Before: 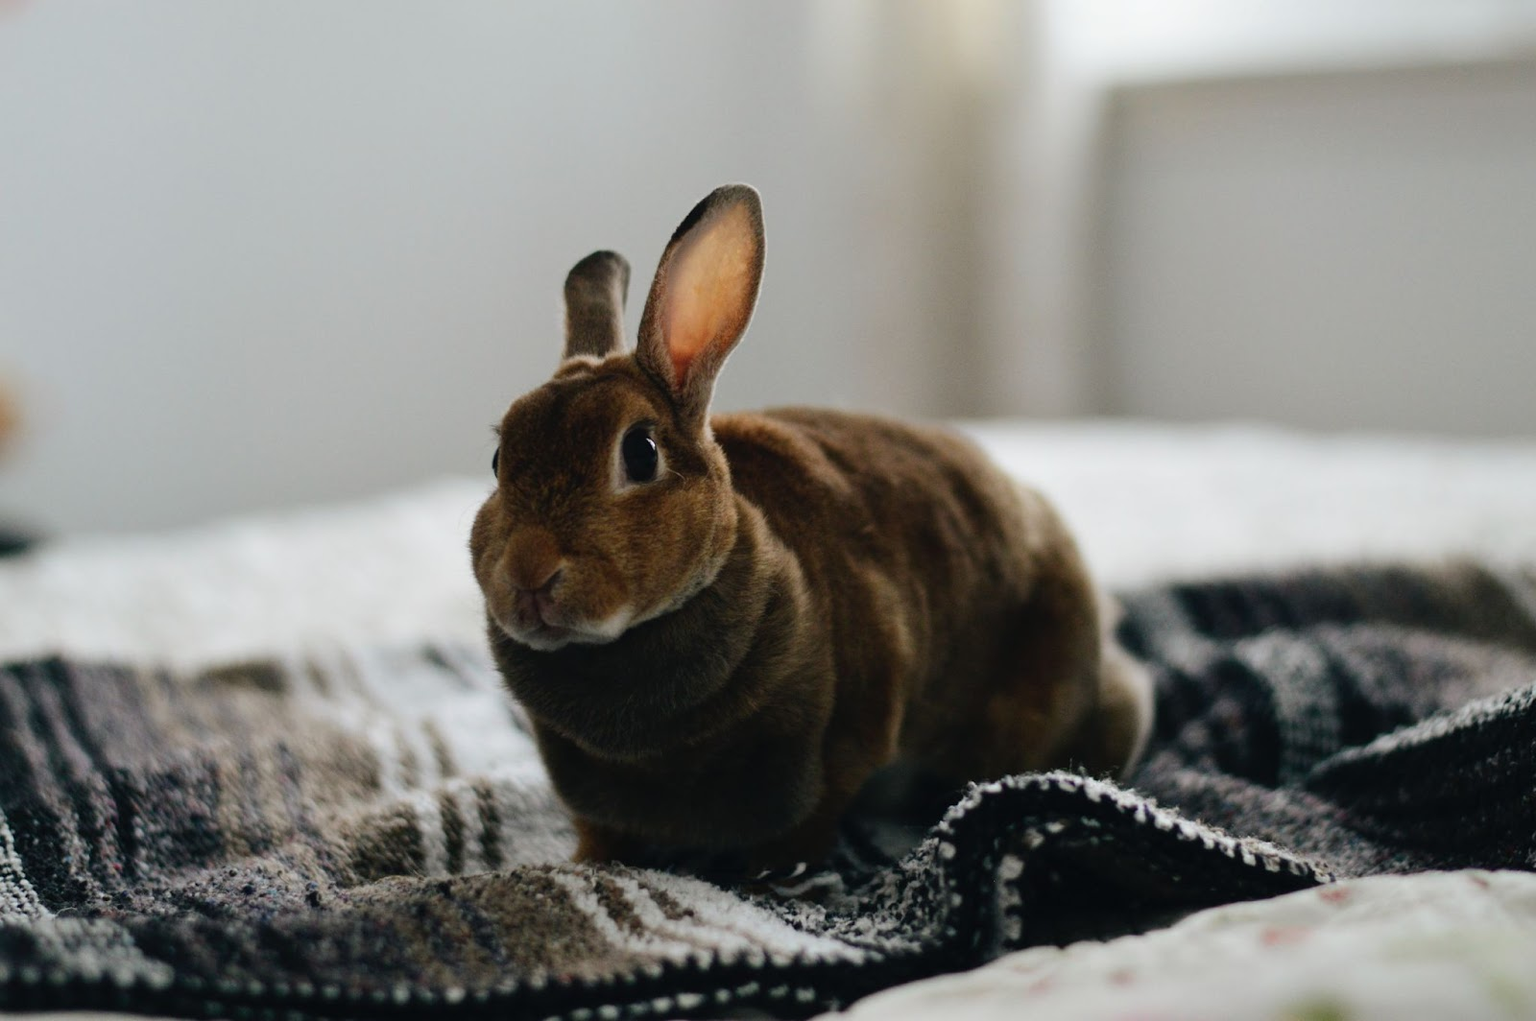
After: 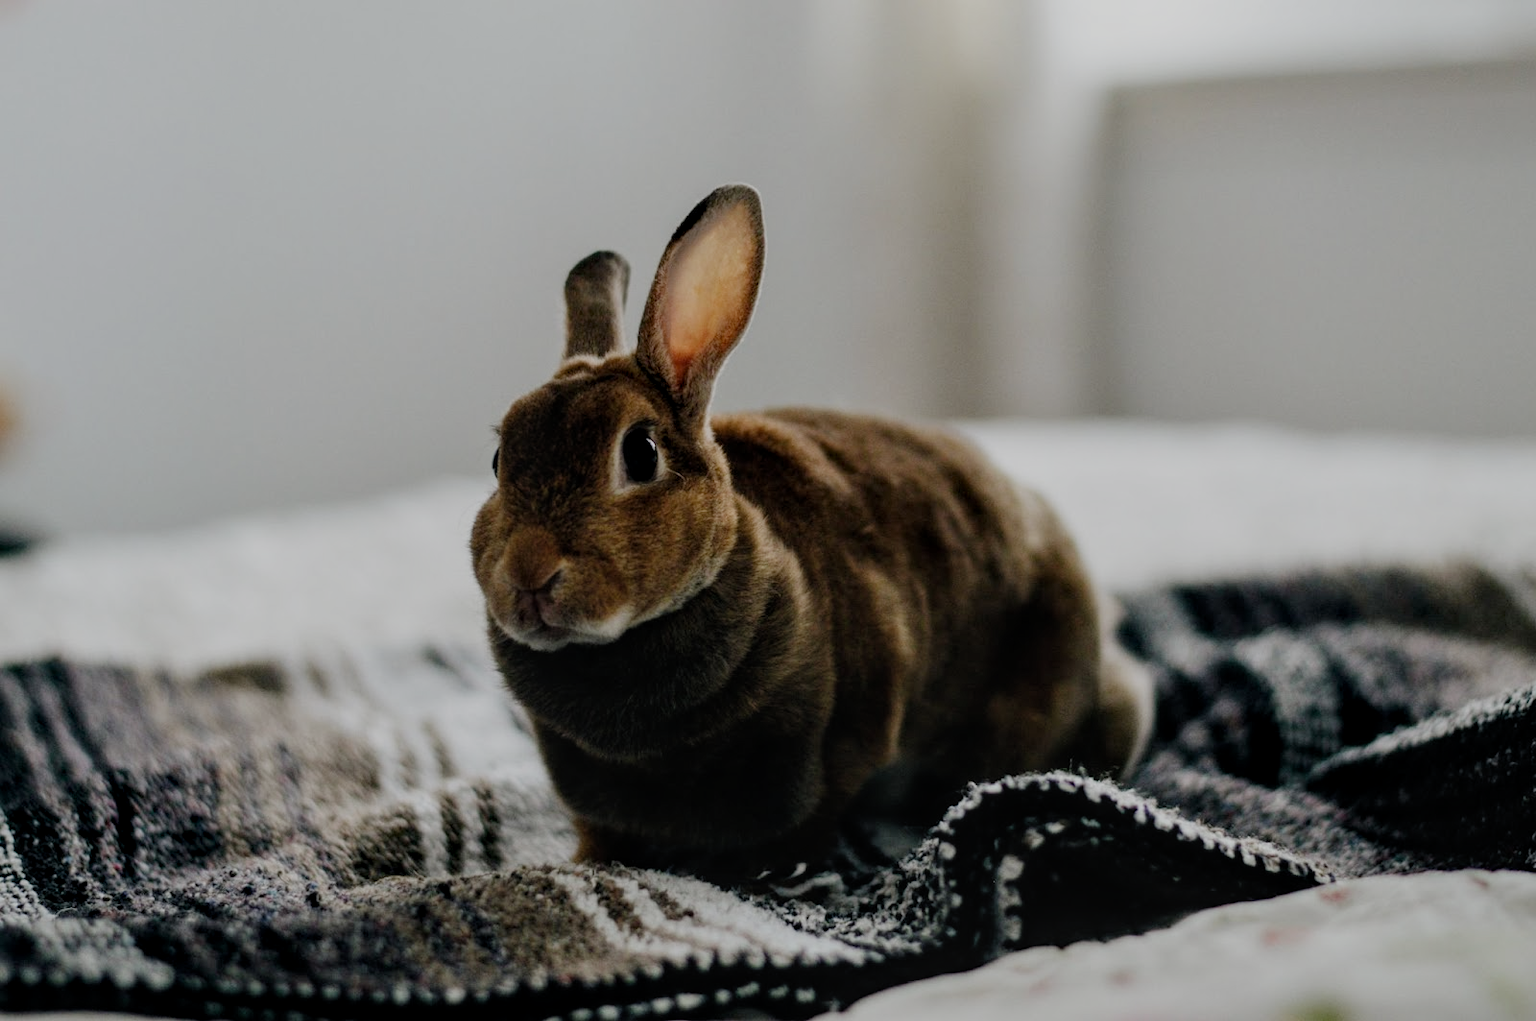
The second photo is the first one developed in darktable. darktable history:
filmic rgb: black relative exposure -8.01 EV, white relative exposure 4.04 EV, hardness 4.11, contrast 0.93, add noise in highlights 0, preserve chrominance no, color science v3 (2019), use custom middle-gray values true, contrast in highlights soft
local contrast: on, module defaults
